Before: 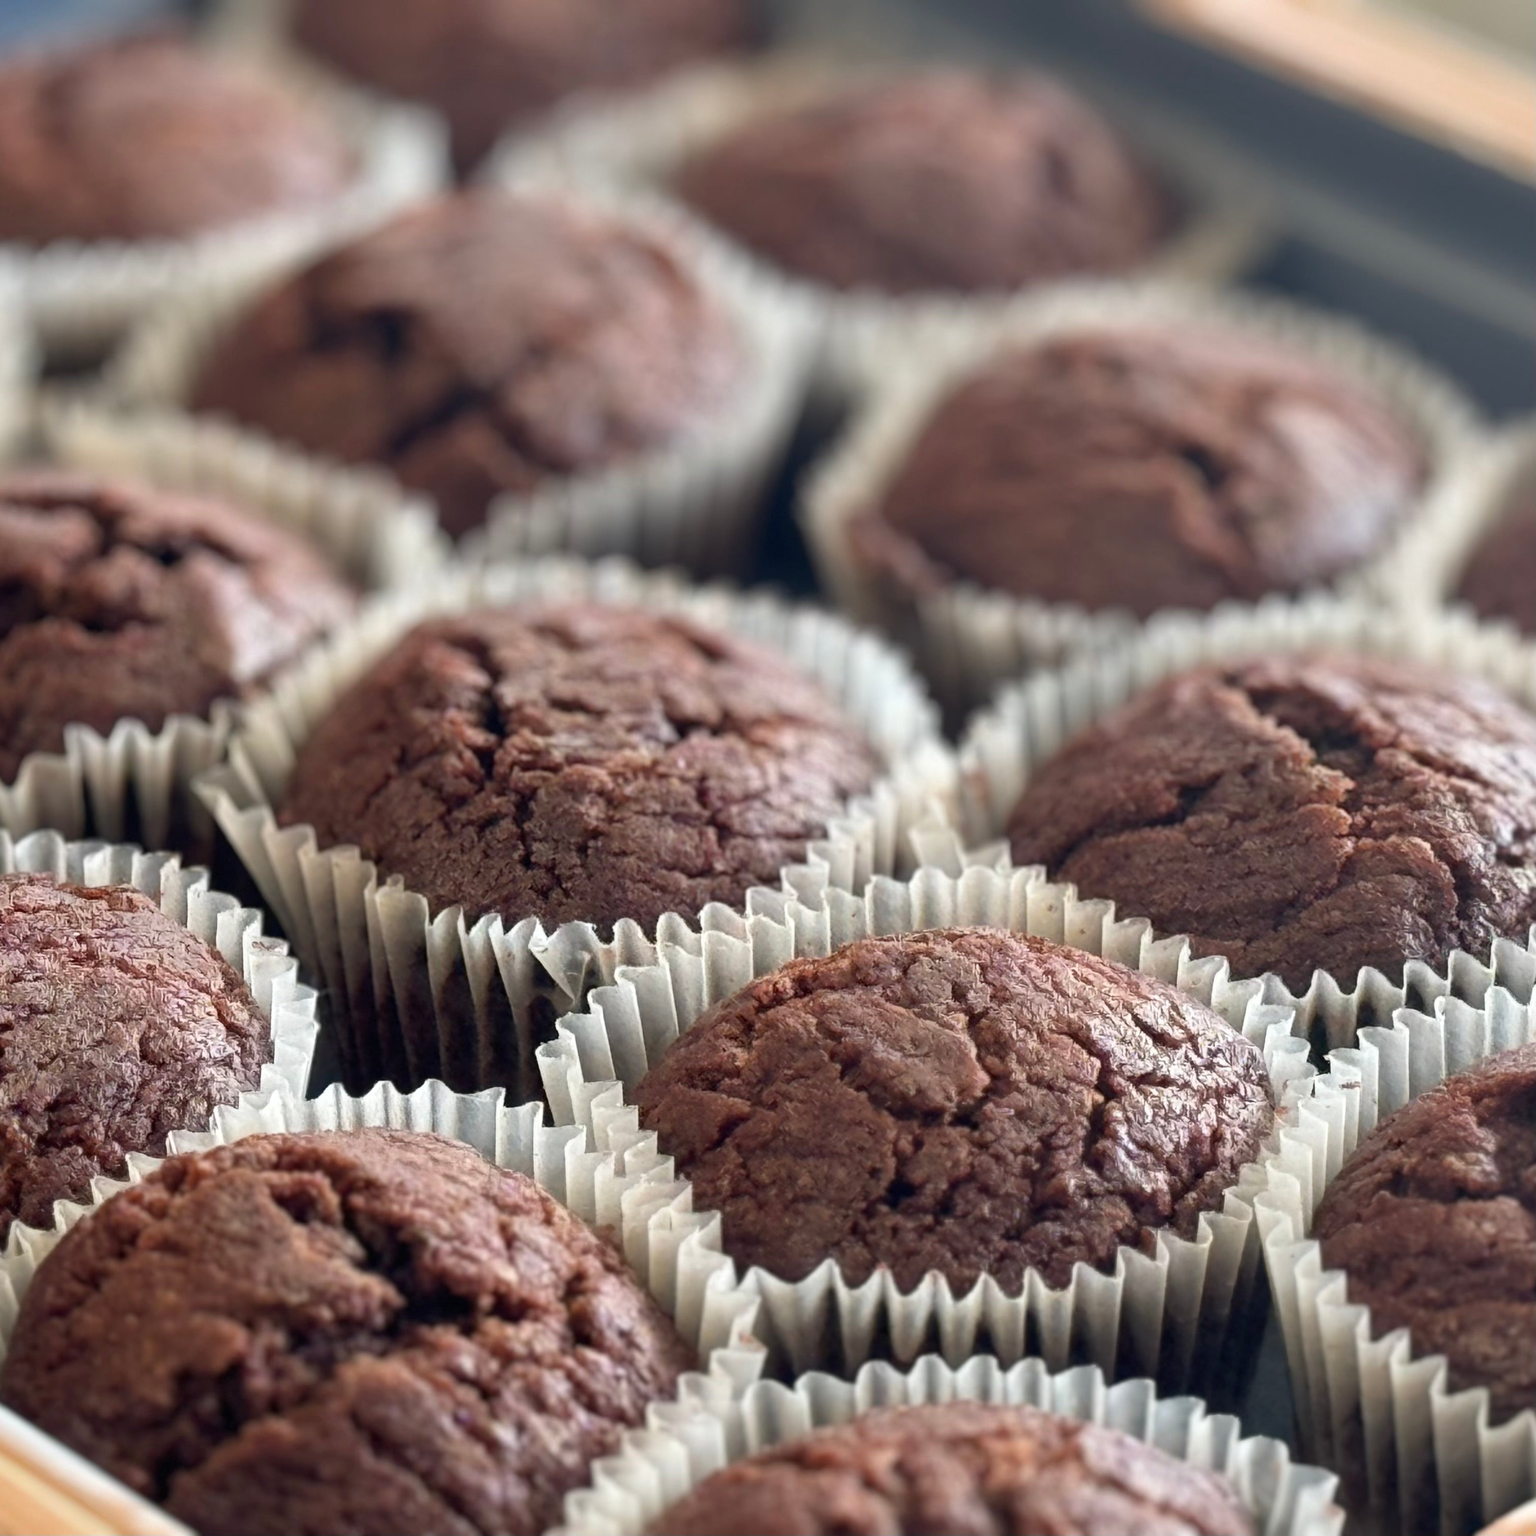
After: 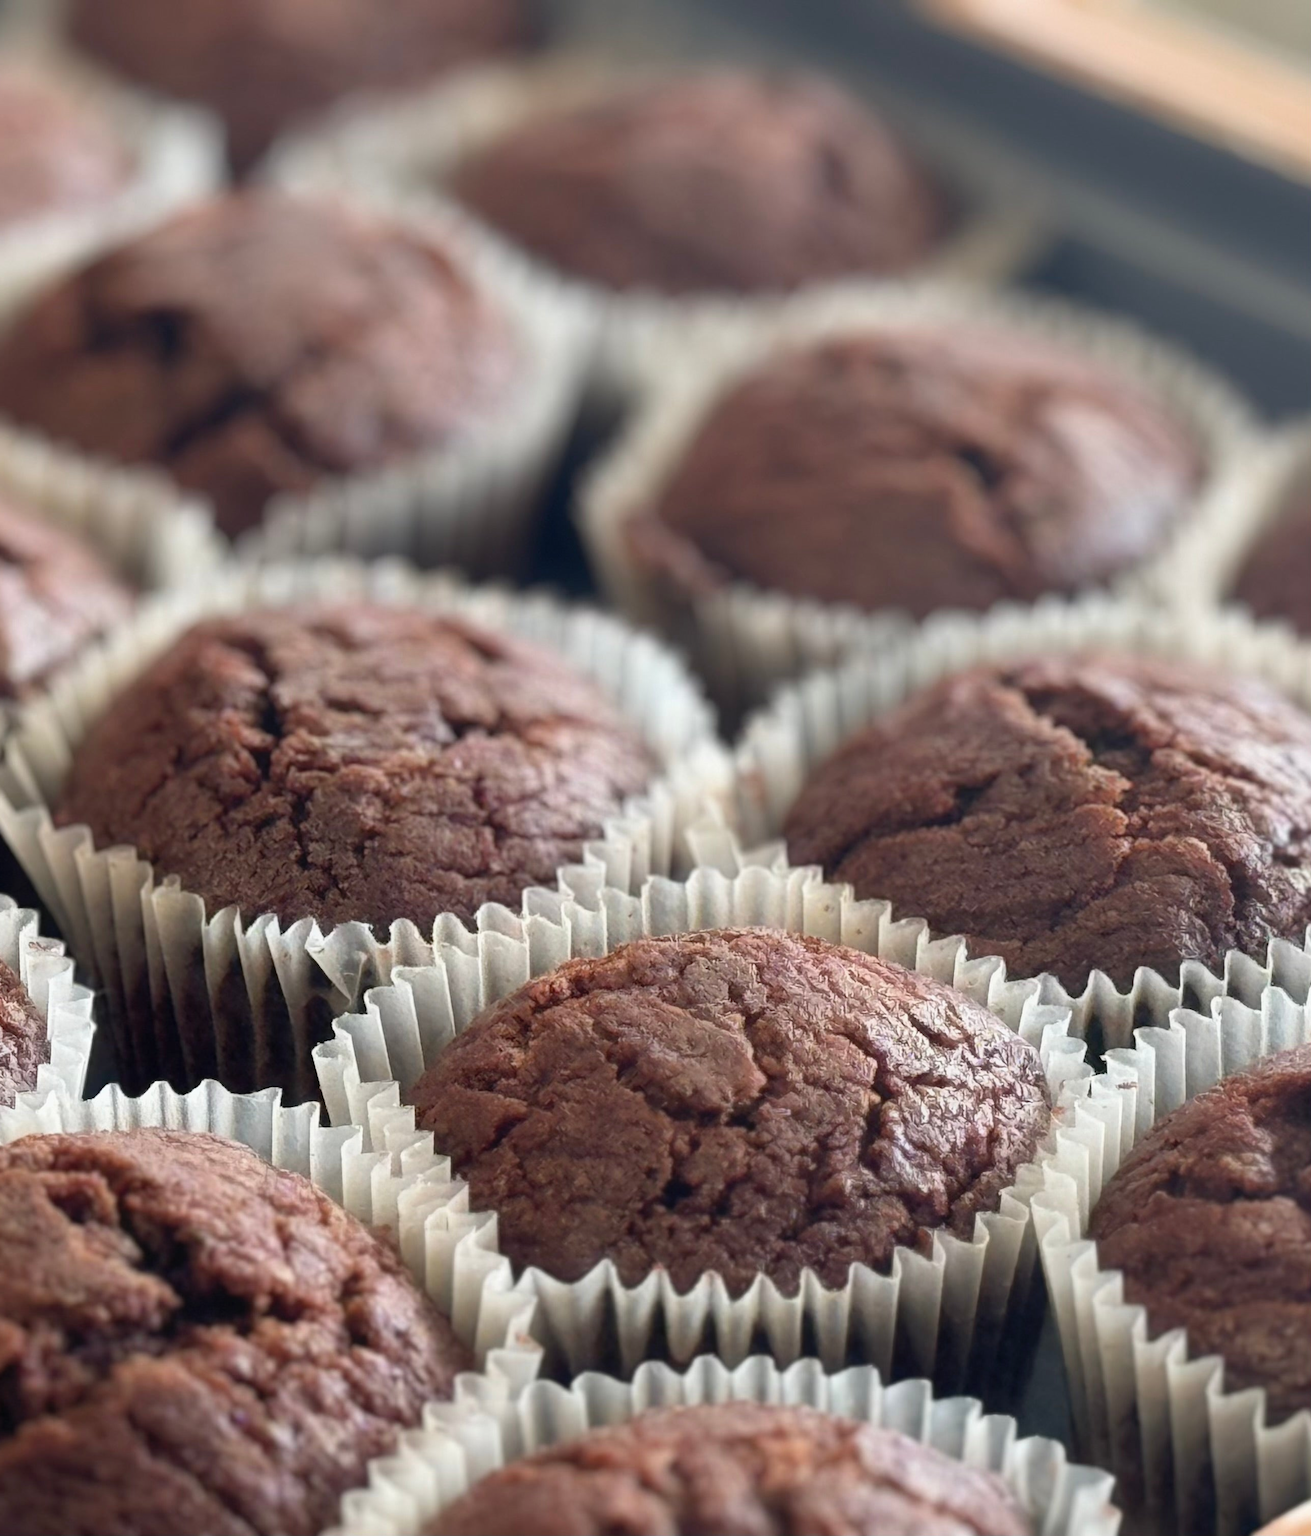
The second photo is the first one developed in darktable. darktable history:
tone equalizer: on, module defaults
contrast equalizer: y [[0.5, 0.488, 0.462, 0.461, 0.491, 0.5], [0.5 ×6], [0.5 ×6], [0 ×6], [0 ×6]]
crop and rotate: left 14.584%
